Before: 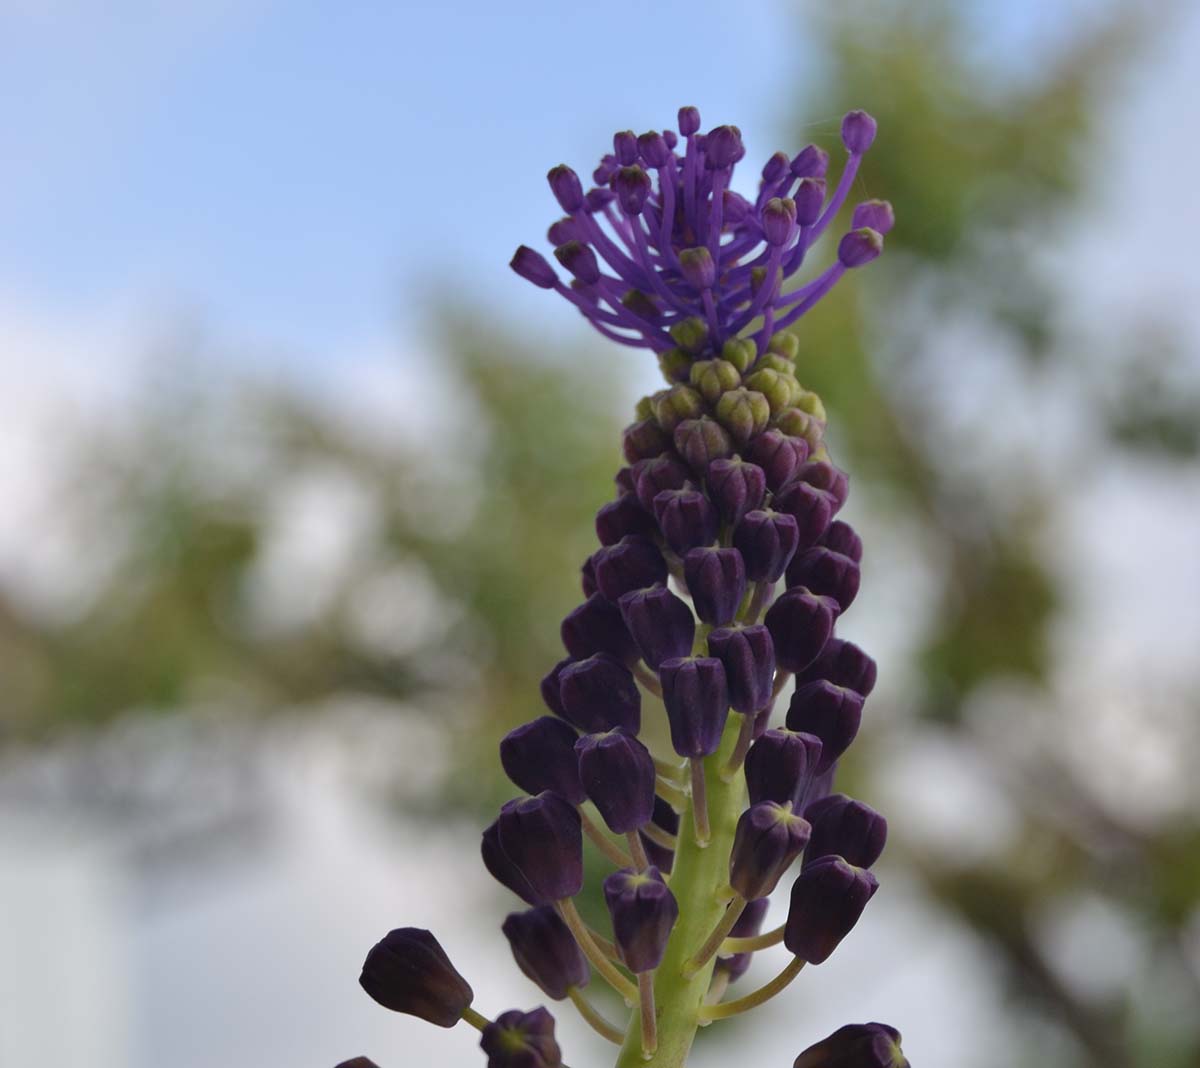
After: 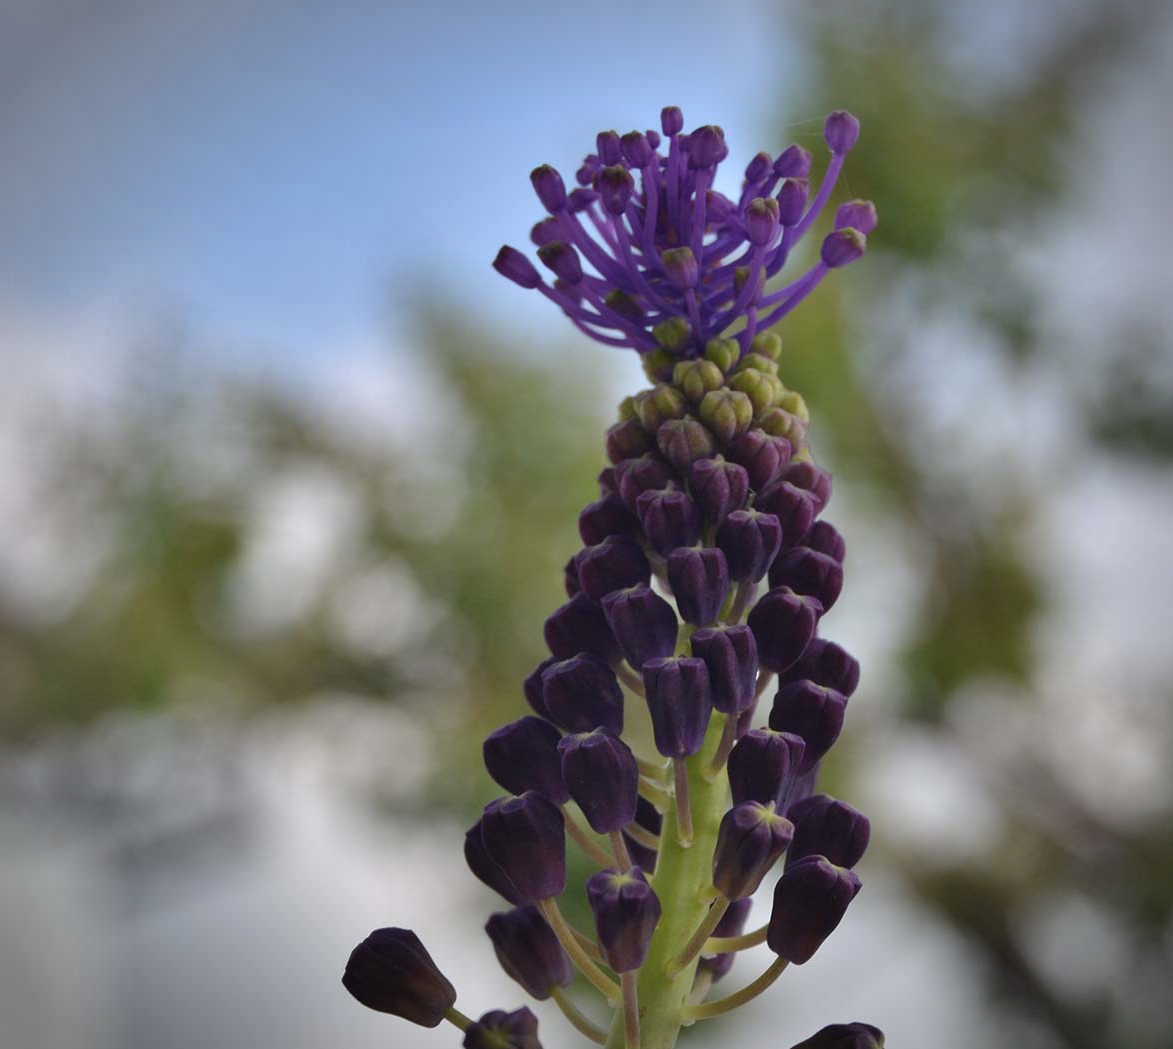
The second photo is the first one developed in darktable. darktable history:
vignetting: automatic ratio true
crop and rotate: left 1.458%, right 0.73%, bottom 1.752%
shadows and highlights: shadows 30.66, highlights -62.92, soften with gaussian
